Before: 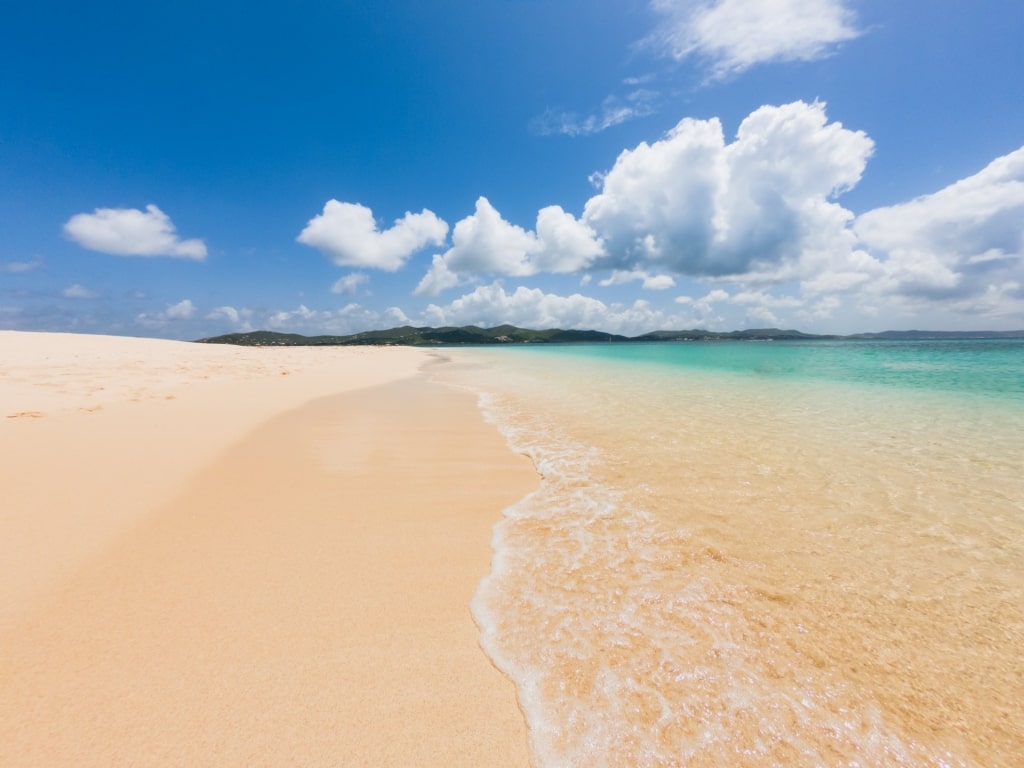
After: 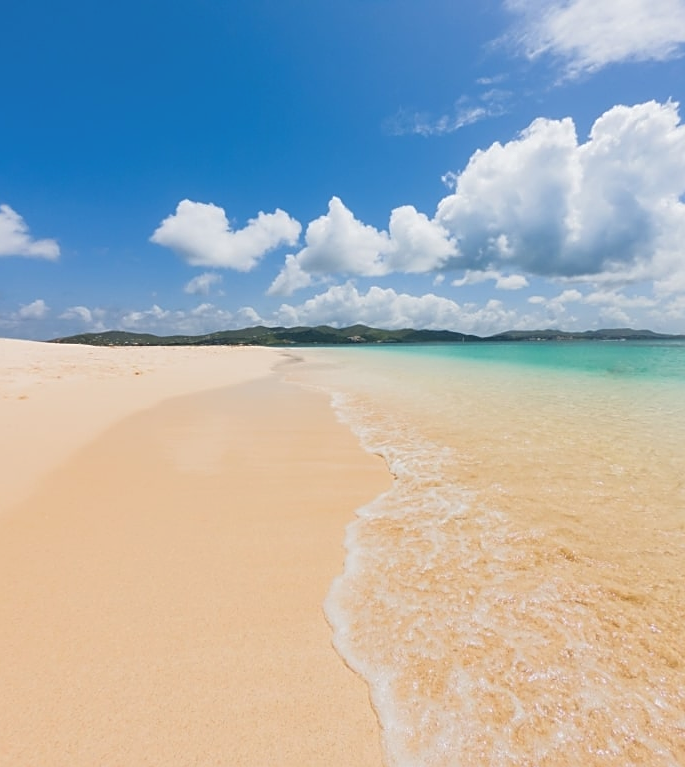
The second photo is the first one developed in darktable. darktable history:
tone curve: curves: ch0 [(0, 0) (0.003, 0.005) (0.011, 0.016) (0.025, 0.036) (0.044, 0.071) (0.069, 0.112) (0.1, 0.149) (0.136, 0.187) (0.177, 0.228) (0.224, 0.272) (0.277, 0.32) (0.335, 0.374) (0.399, 0.429) (0.468, 0.479) (0.543, 0.538) (0.623, 0.609) (0.709, 0.697) (0.801, 0.789) (0.898, 0.876) (1, 1)], color space Lab, independent channels
sharpen: amount 0.499
crop and rotate: left 14.443%, right 18.637%
